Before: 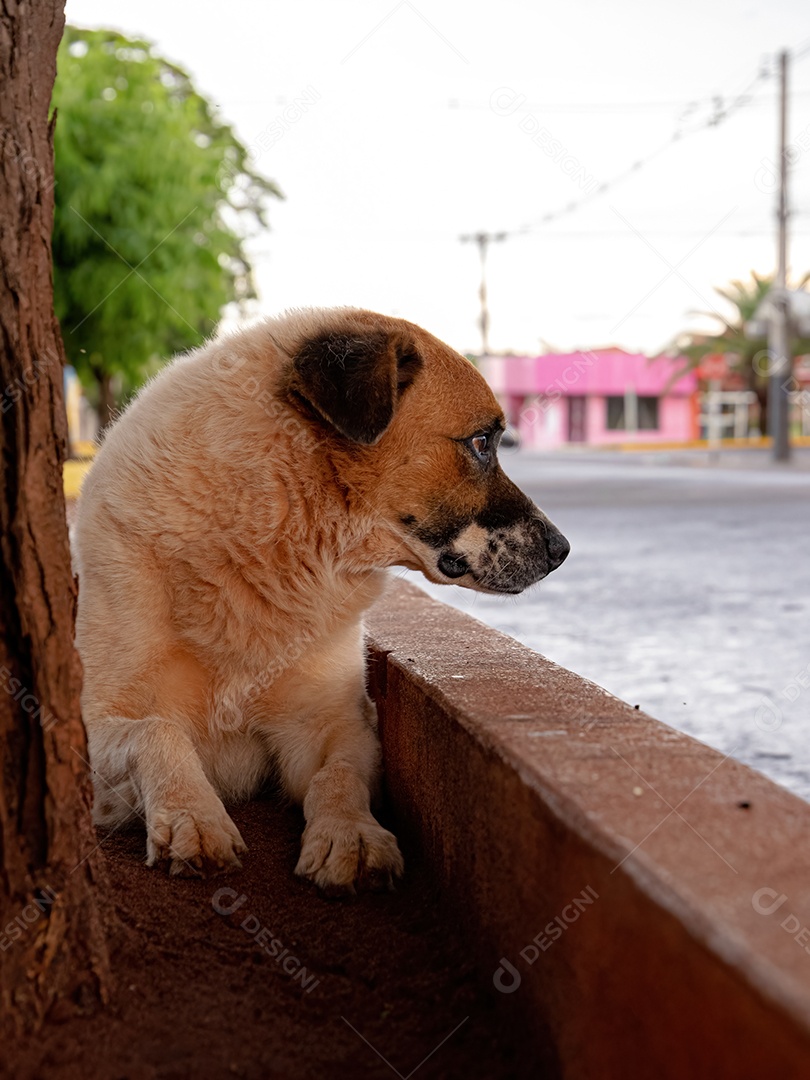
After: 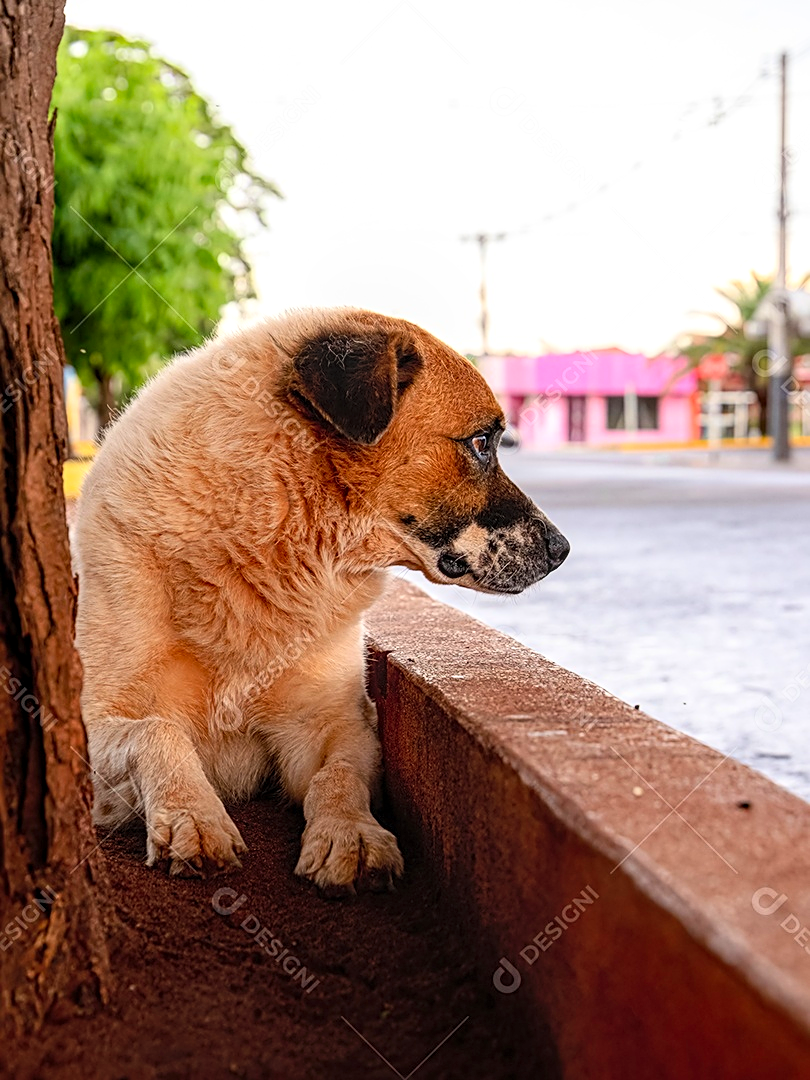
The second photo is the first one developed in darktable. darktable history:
sharpen: on, module defaults
contrast brightness saturation: contrast 0.244, brightness 0.256, saturation 0.387
local contrast: on, module defaults
